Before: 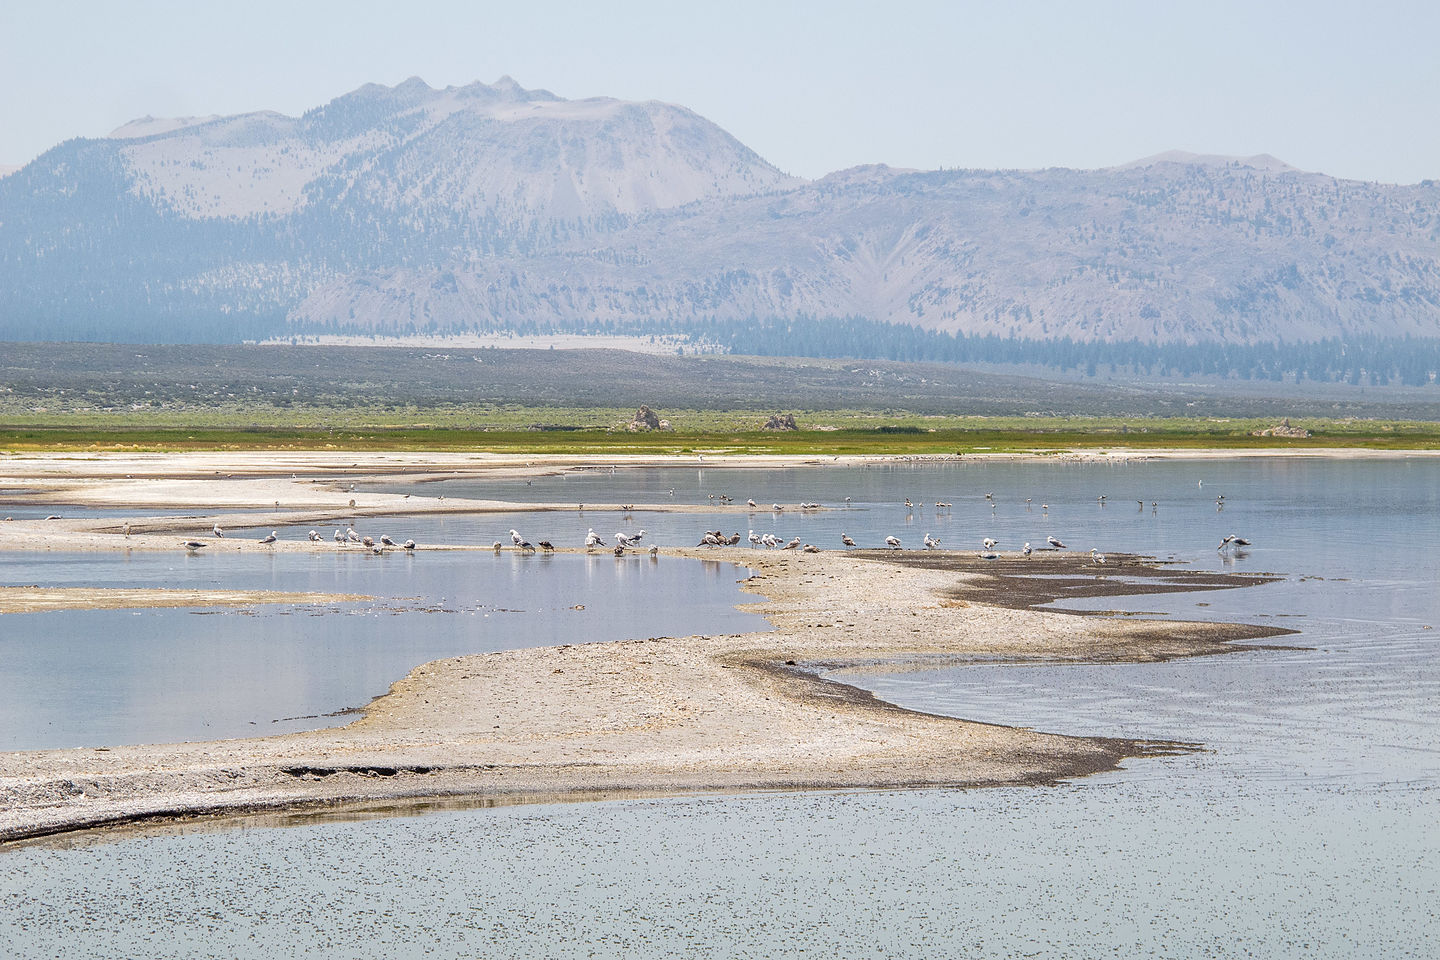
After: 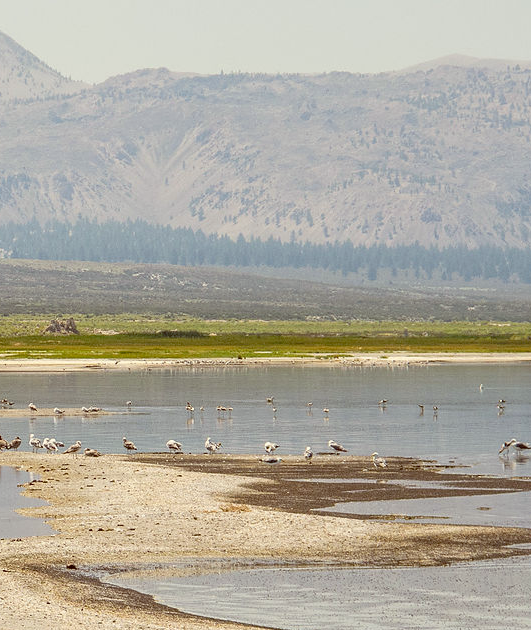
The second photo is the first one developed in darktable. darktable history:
color balance: lift [1.001, 1.007, 1, 0.993], gamma [1.023, 1.026, 1.01, 0.974], gain [0.964, 1.059, 1.073, 0.927]
crop and rotate: left 49.936%, top 10.094%, right 13.136%, bottom 24.256%
exposure: black level correction 0.001, compensate highlight preservation false
